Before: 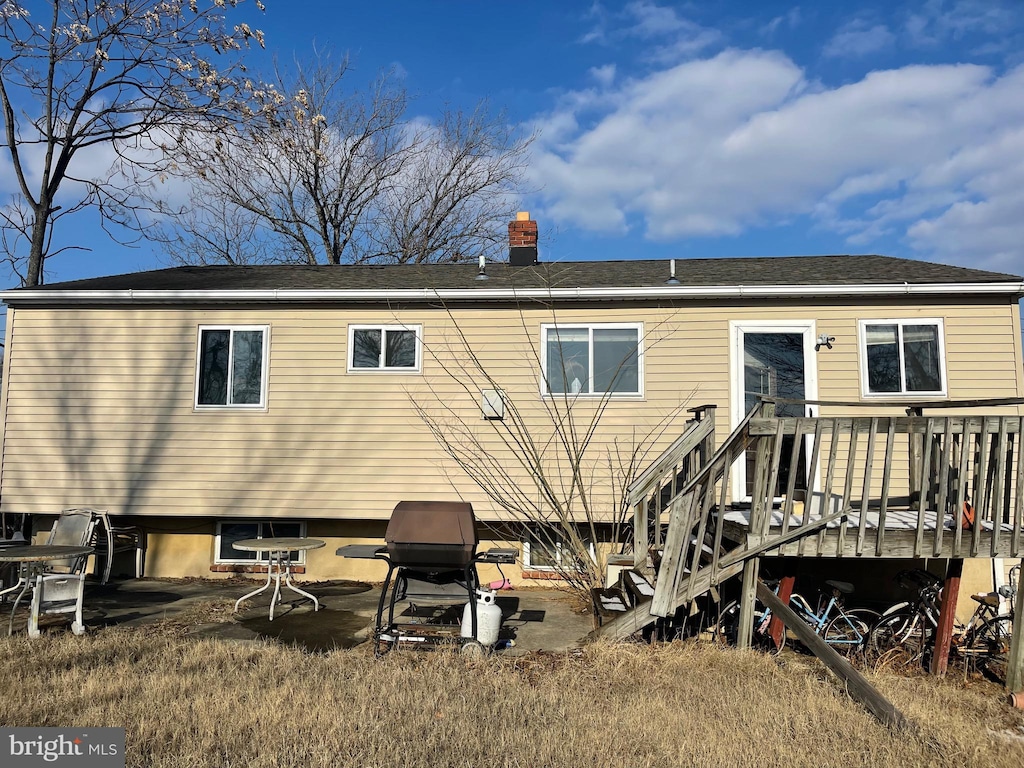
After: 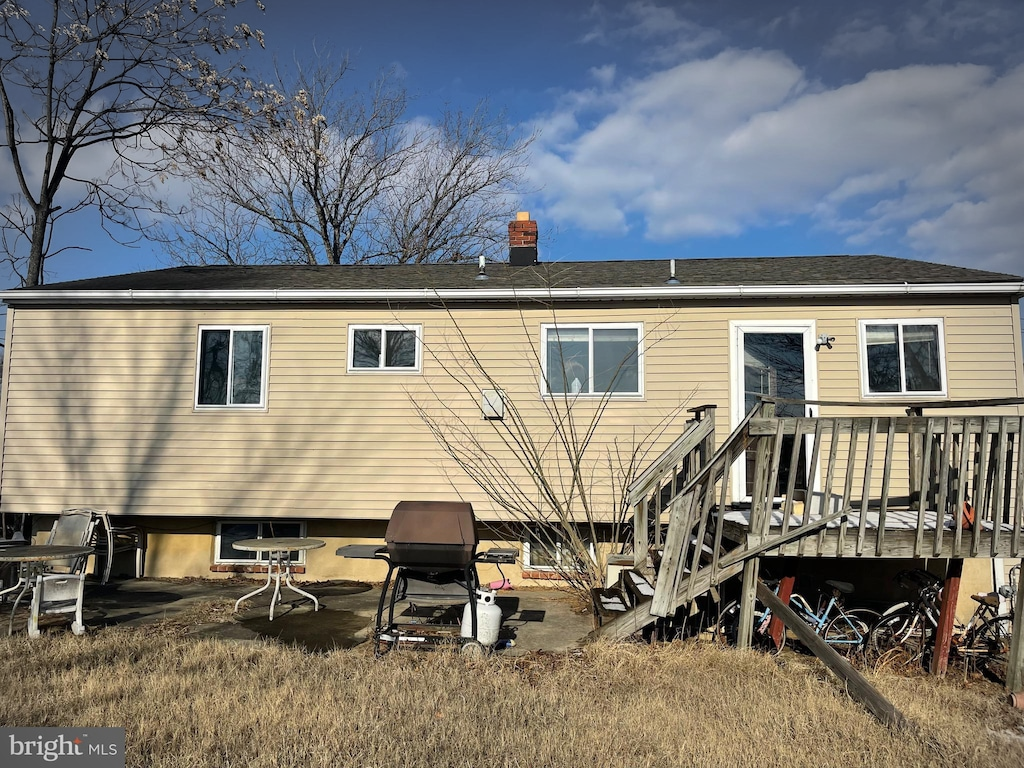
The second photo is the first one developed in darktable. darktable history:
vignetting: fall-off start 89.31%, fall-off radius 42.98%, center (-0.025, 0.403), width/height ratio 1.162
